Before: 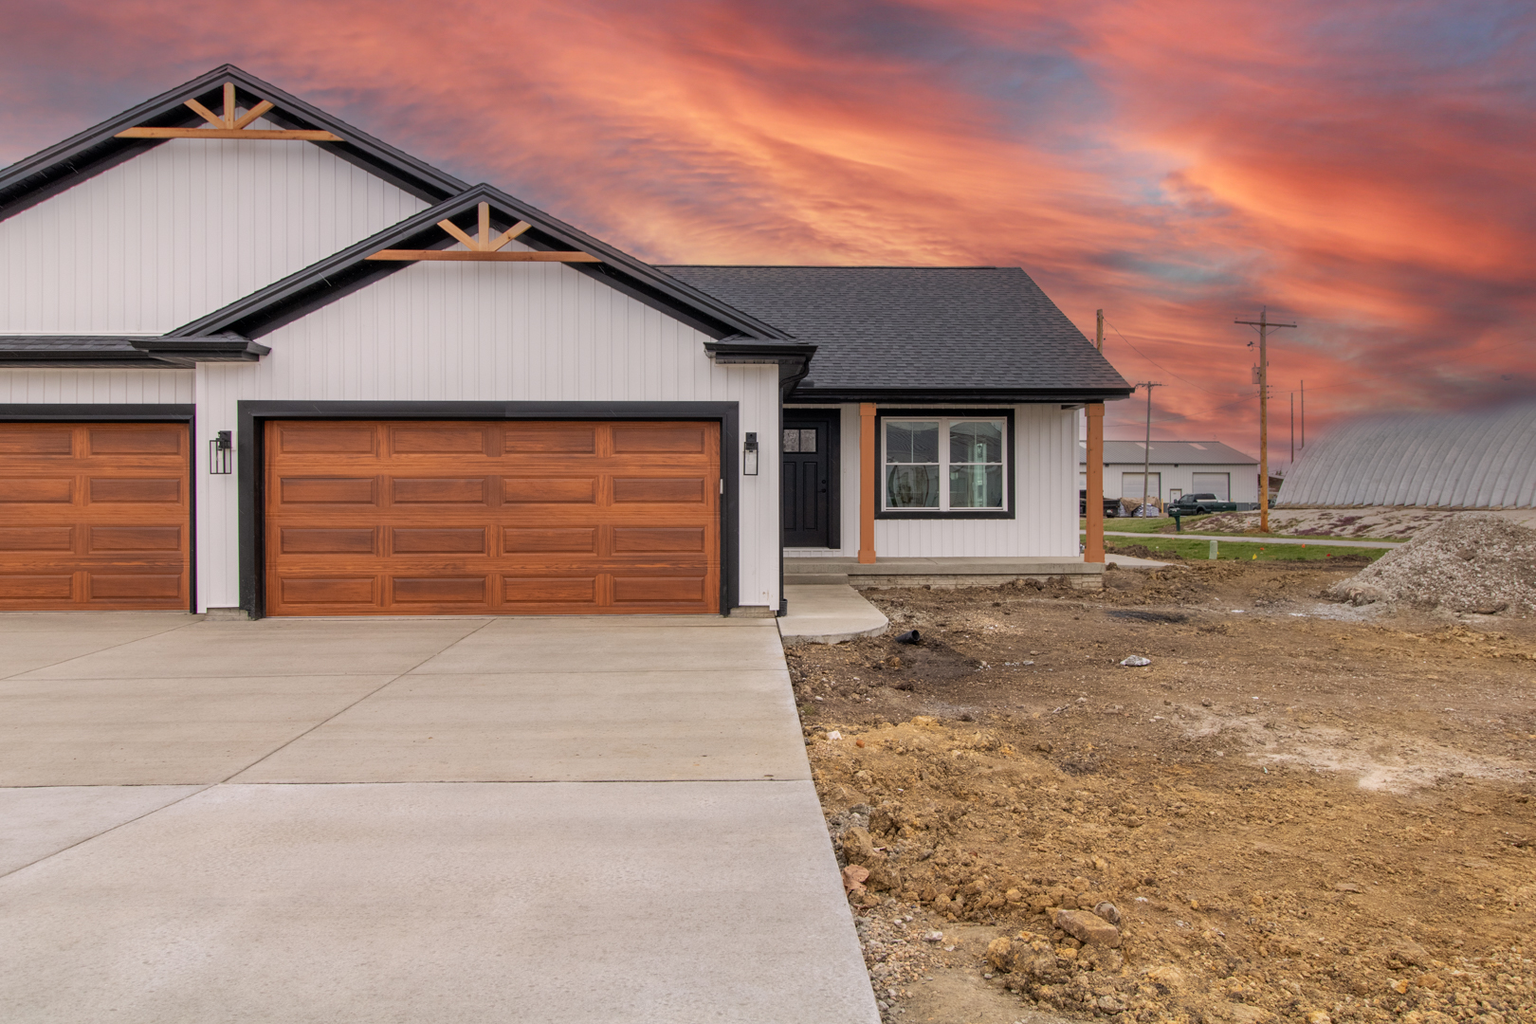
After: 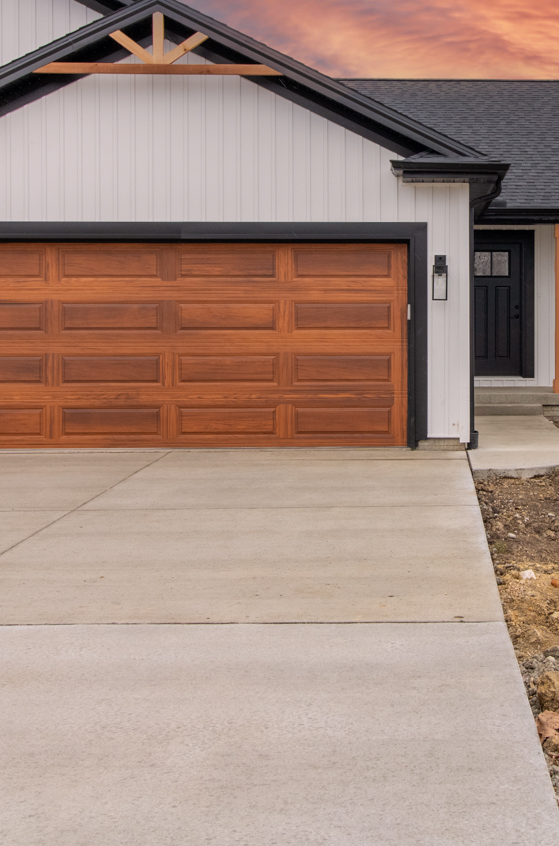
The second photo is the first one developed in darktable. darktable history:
crop and rotate: left 21.739%, top 18.655%, right 43.749%, bottom 2.973%
